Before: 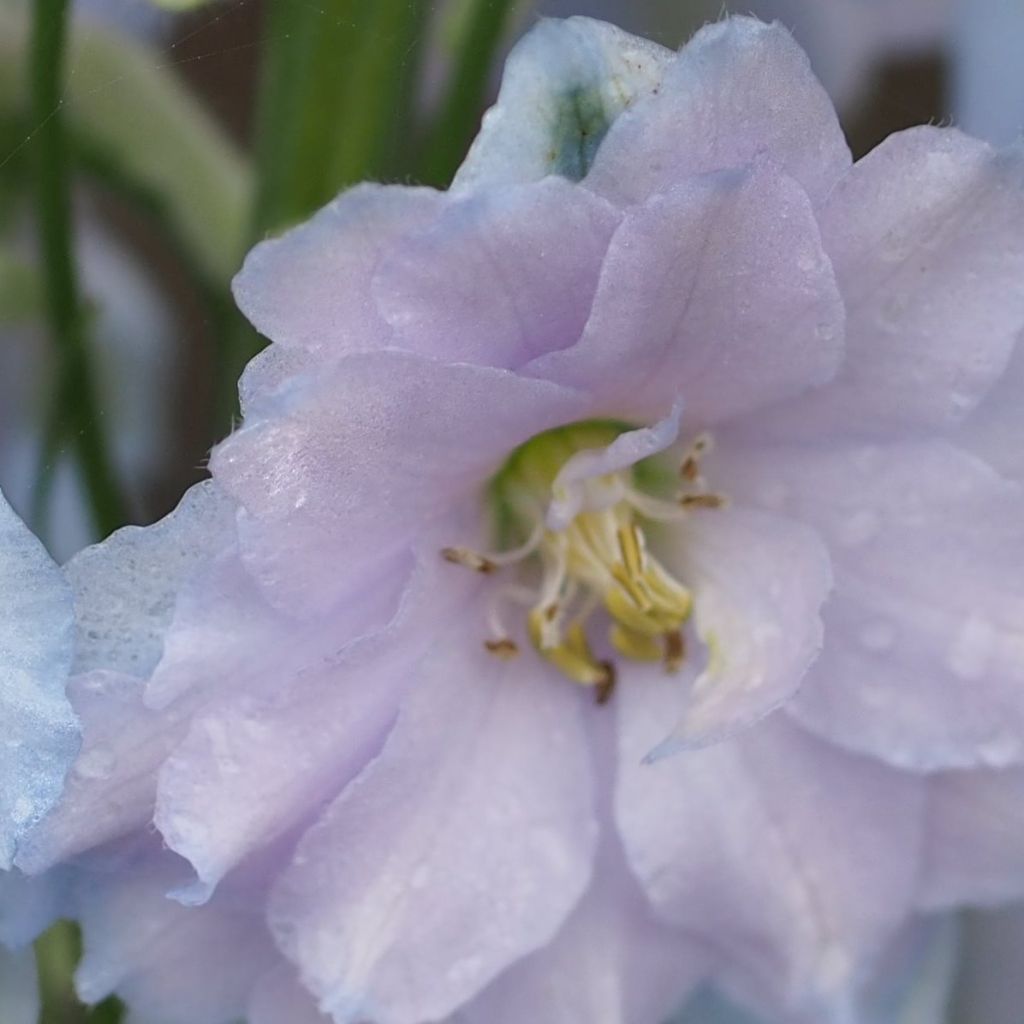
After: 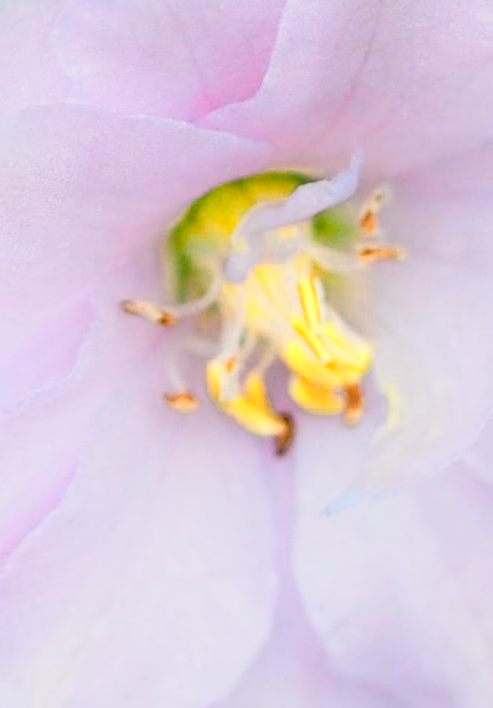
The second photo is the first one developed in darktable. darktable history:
color zones: curves: ch0 [(0.018, 0.548) (0.197, 0.654) (0.425, 0.447) (0.605, 0.658) (0.732, 0.579)]; ch1 [(0.105, 0.531) (0.224, 0.531) (0.386, 0.39) (0.618, 0.456) (0.732, 0.456) (0.956, 0.421)]; ch2 [(0.039, 0.583) (0.215, 0.465) (0.399, 0.544) (0.465, 0.548) (0.614, 0.447) (0.724, 0.43) (0.882, 0.623) (0.956, 0.632)]
contrast brightness saturation: contrast 0.196, brightness 0.194, saturation 0.792
crop: left 31.37%, top 24.277%, right 20.389%, bottom 6.542%
exposure: black level correction 0.001, exposure 0.499 EV, compensate highlight preservation false
filmic rgb: black relative exposure -7.2 EV, white relative exposure 5.36 EV, hardness 3.03, preserve chrominance no, color science v4 (2020), contrast in shadows soft
